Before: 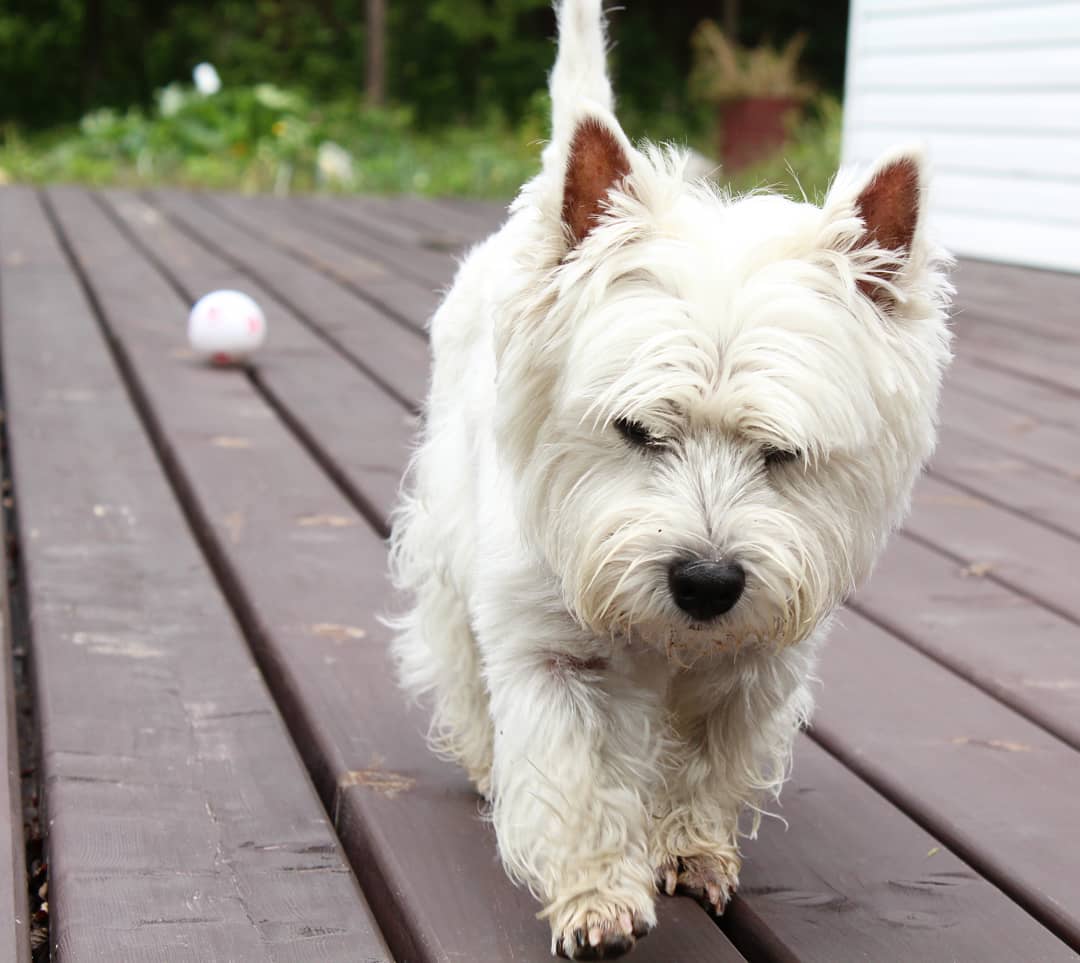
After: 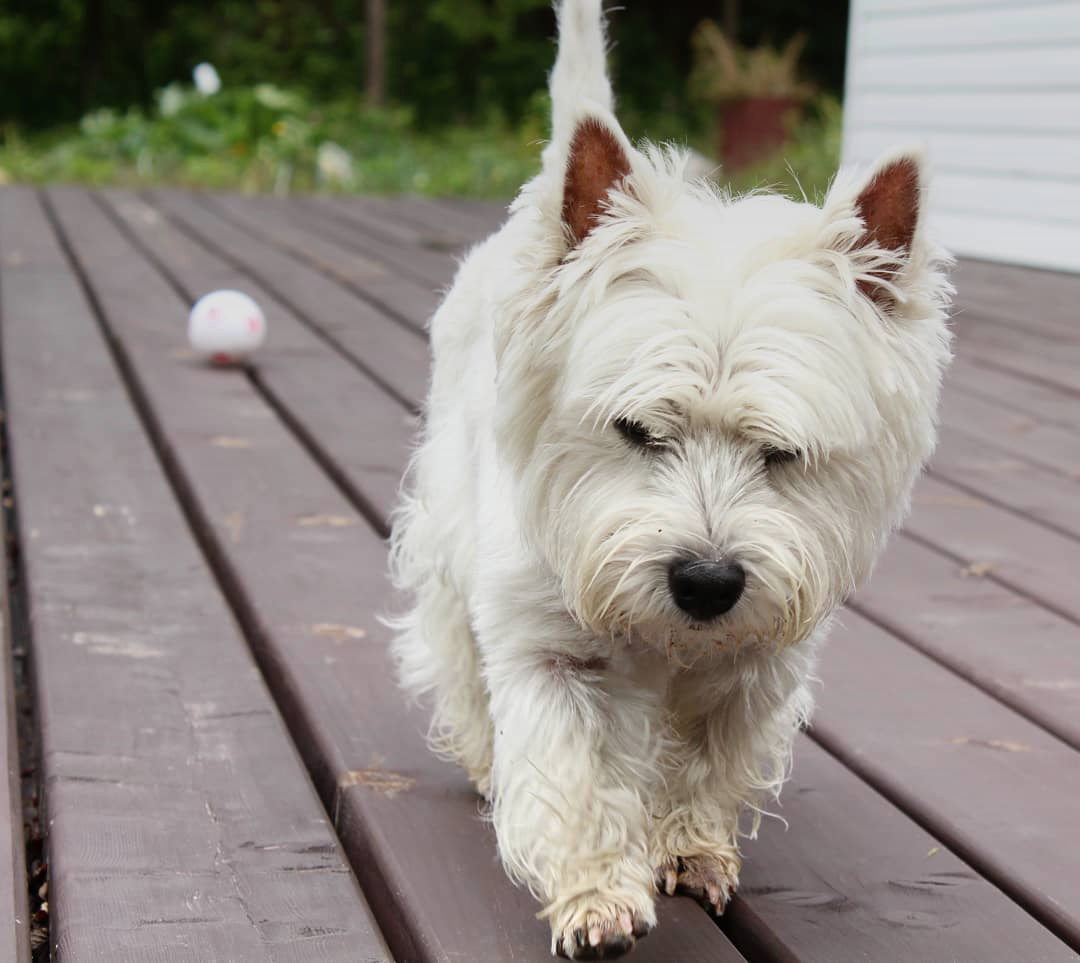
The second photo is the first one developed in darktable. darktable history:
bloom: size 15%, threshold 97%, strength 7%
graduated density: on, module defaults
